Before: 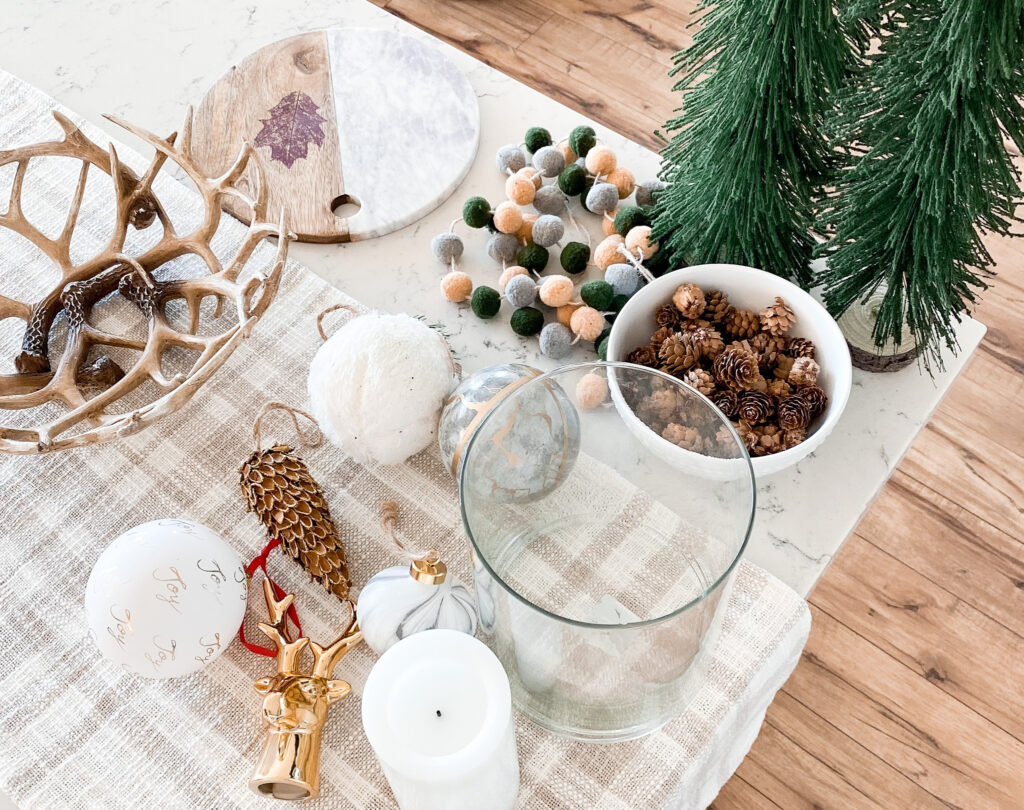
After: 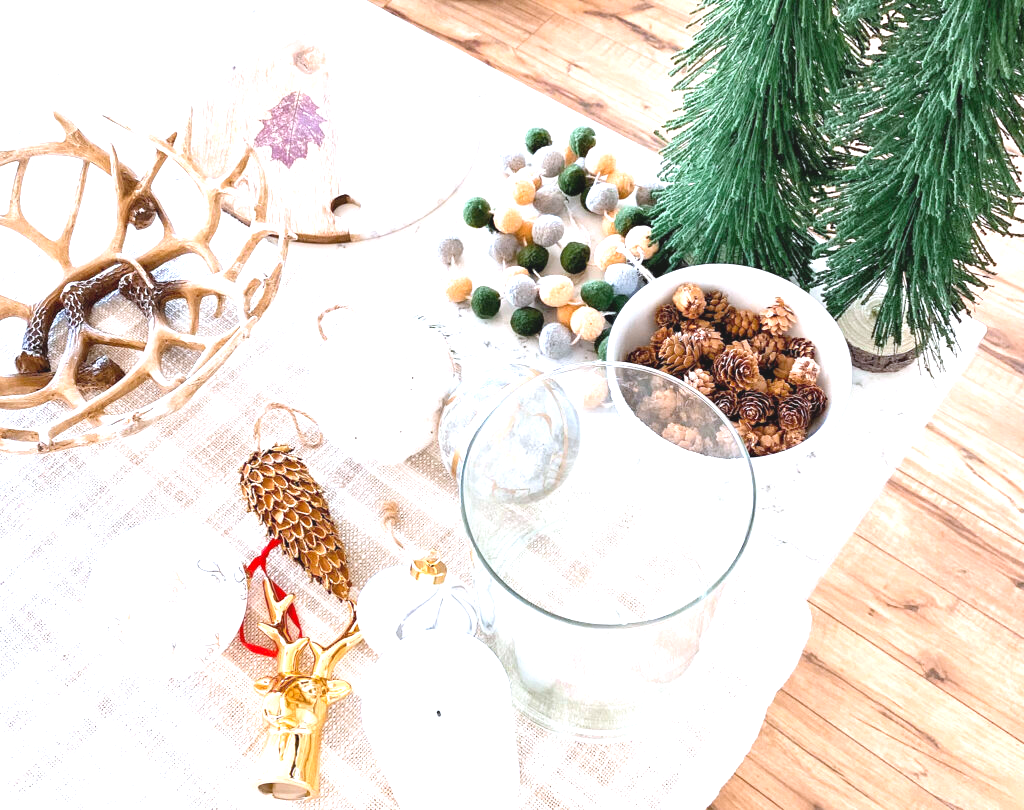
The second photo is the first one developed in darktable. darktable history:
contrast brightness saturation: contrast -0.1, brightness 0.05, saturation 0.08
exposure: black level correction 0, exposure 1.198 EV, compensate exposure bias true, compensate highlight preservation false
white balance: red 0.984, blue 1.059
